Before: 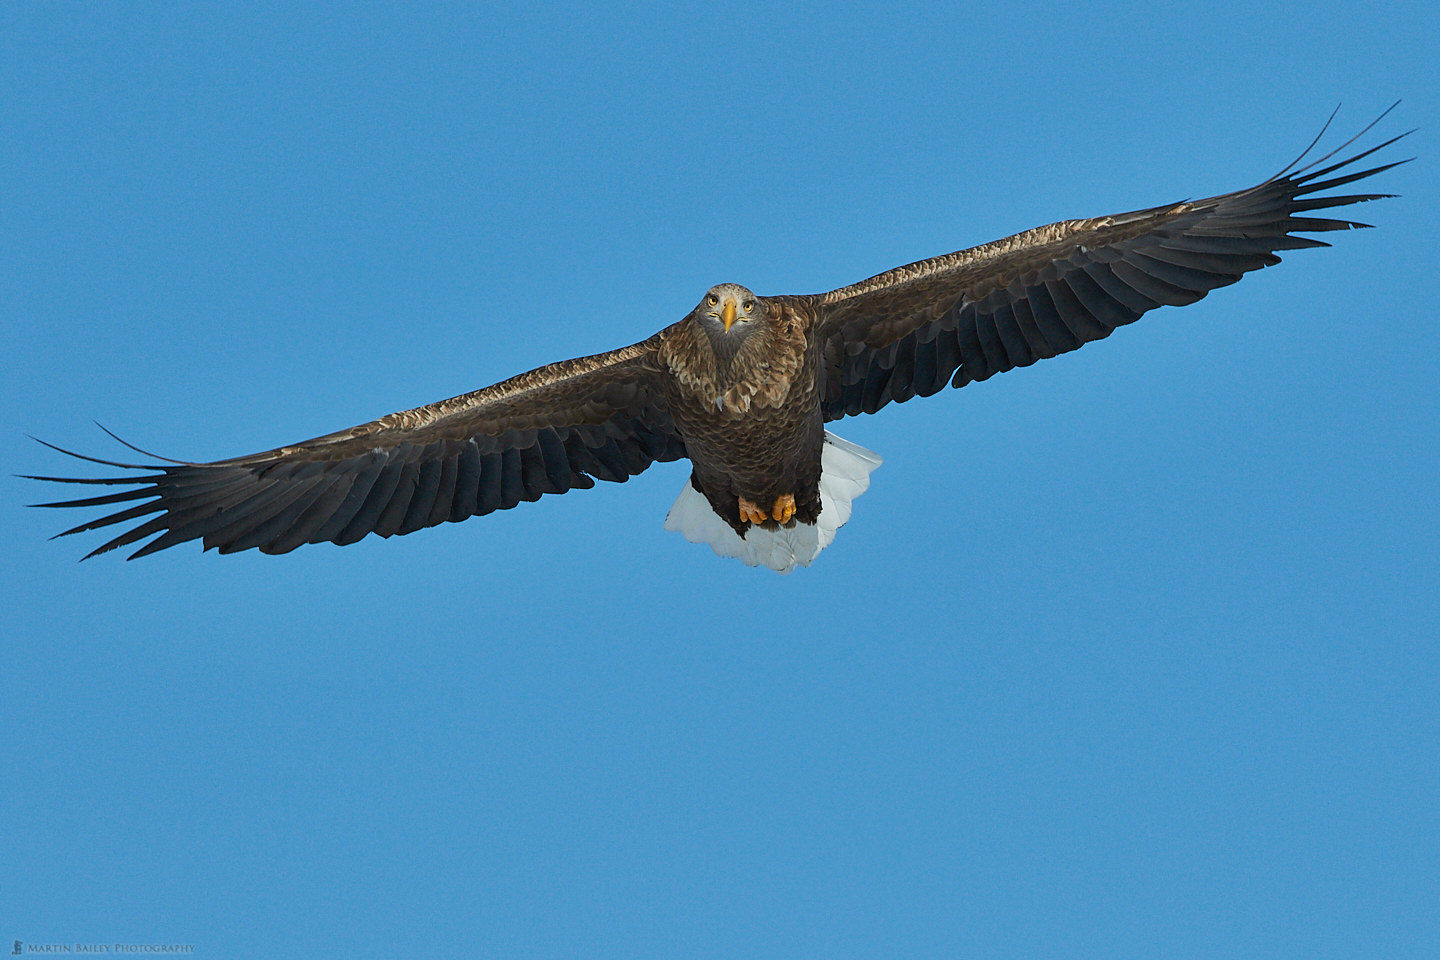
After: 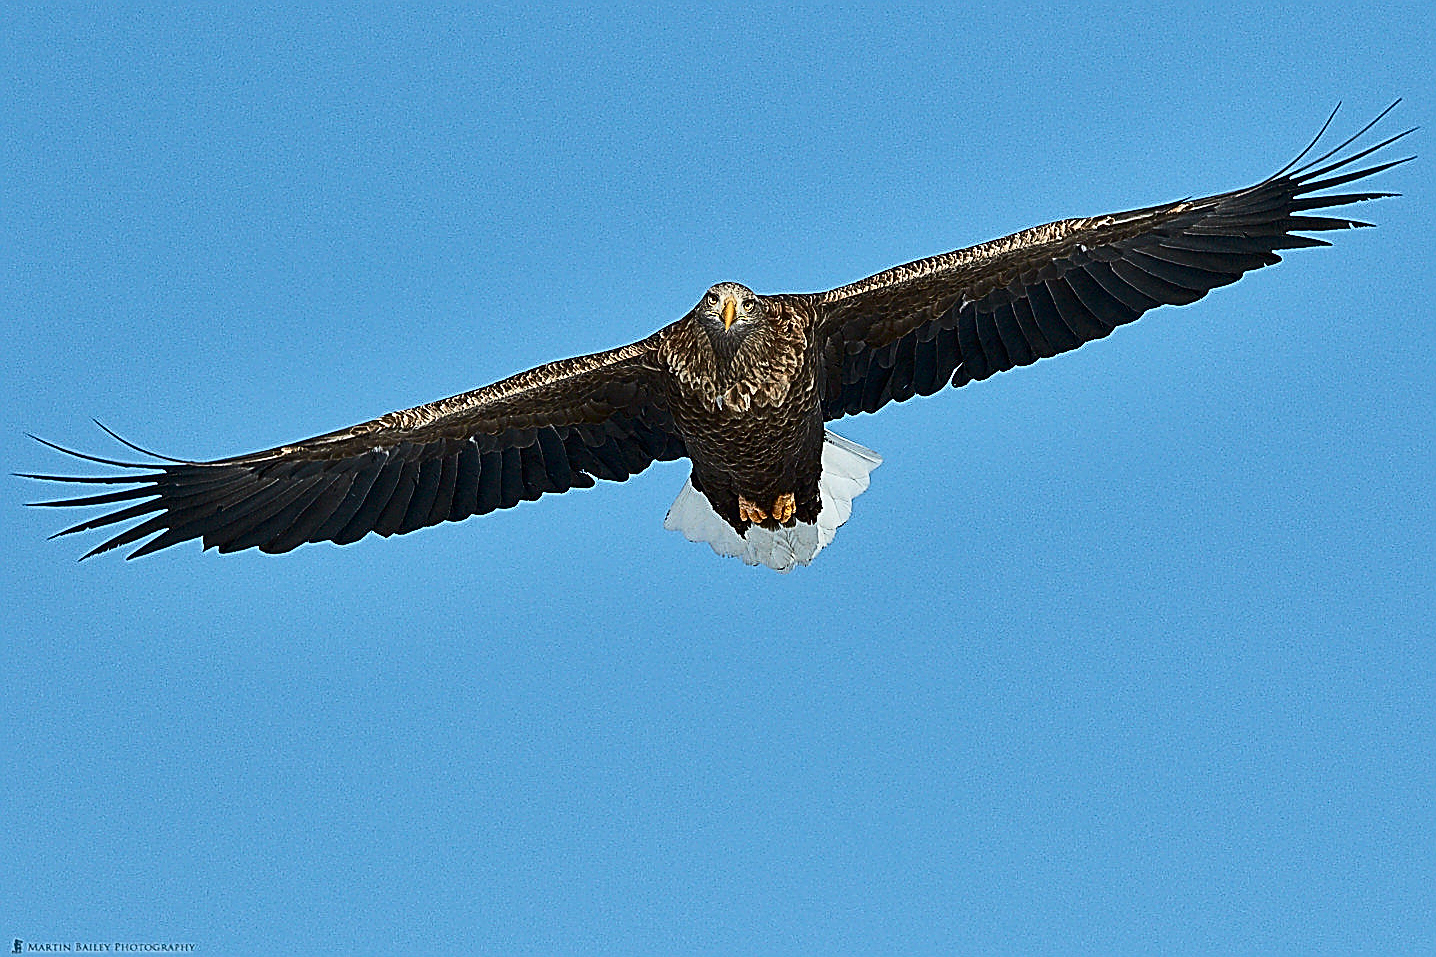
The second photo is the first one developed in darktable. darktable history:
crop: top 0.177%, bottom 0.126%
sharpen: amount 1.844
contrast brightness saturation: contrast 0.296
